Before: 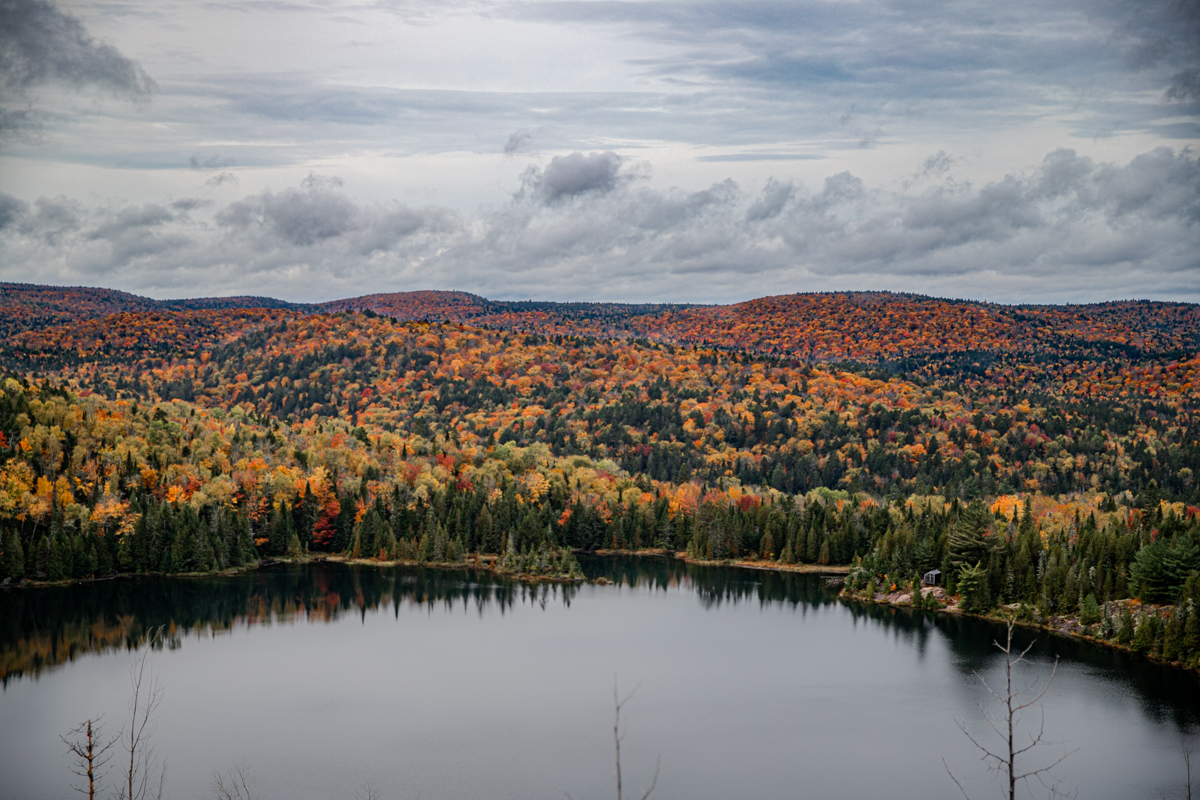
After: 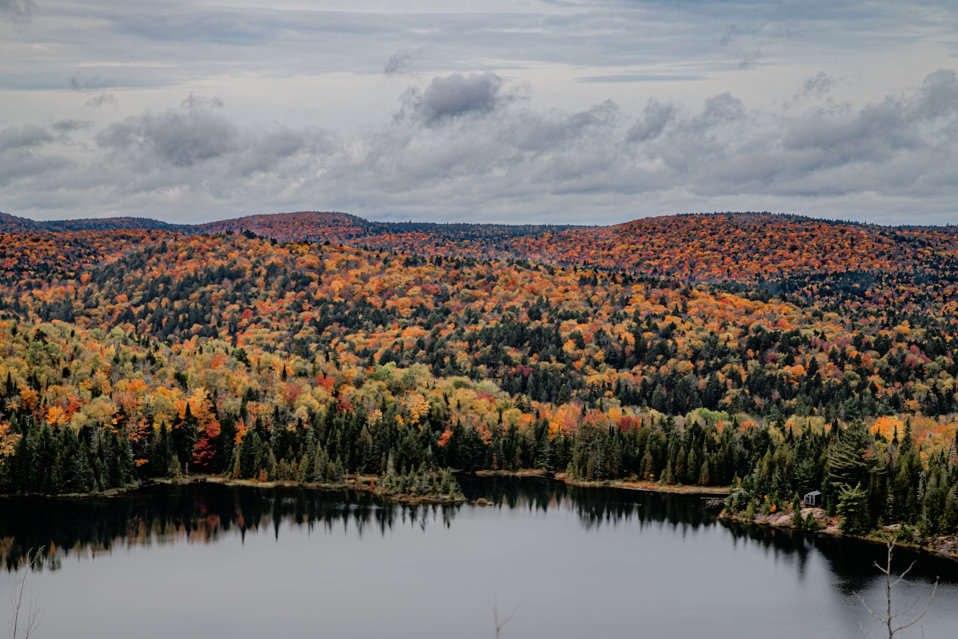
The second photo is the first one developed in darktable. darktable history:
shadows and highlights: on, module defaults
filmic rgb: black relative exposure -11.88 EV, white relative exposure 5.43 EV, threshold 3 EV, hardness 4.49, latitude 50%, contrast 1.14, color science v5 (2021), contrast in shadows safe, contrast in highlights safe, enable highlight reconstruction true
crop and rotate: left 10.071%, top 10.071%, right 10.02%, bottom 10.02%
